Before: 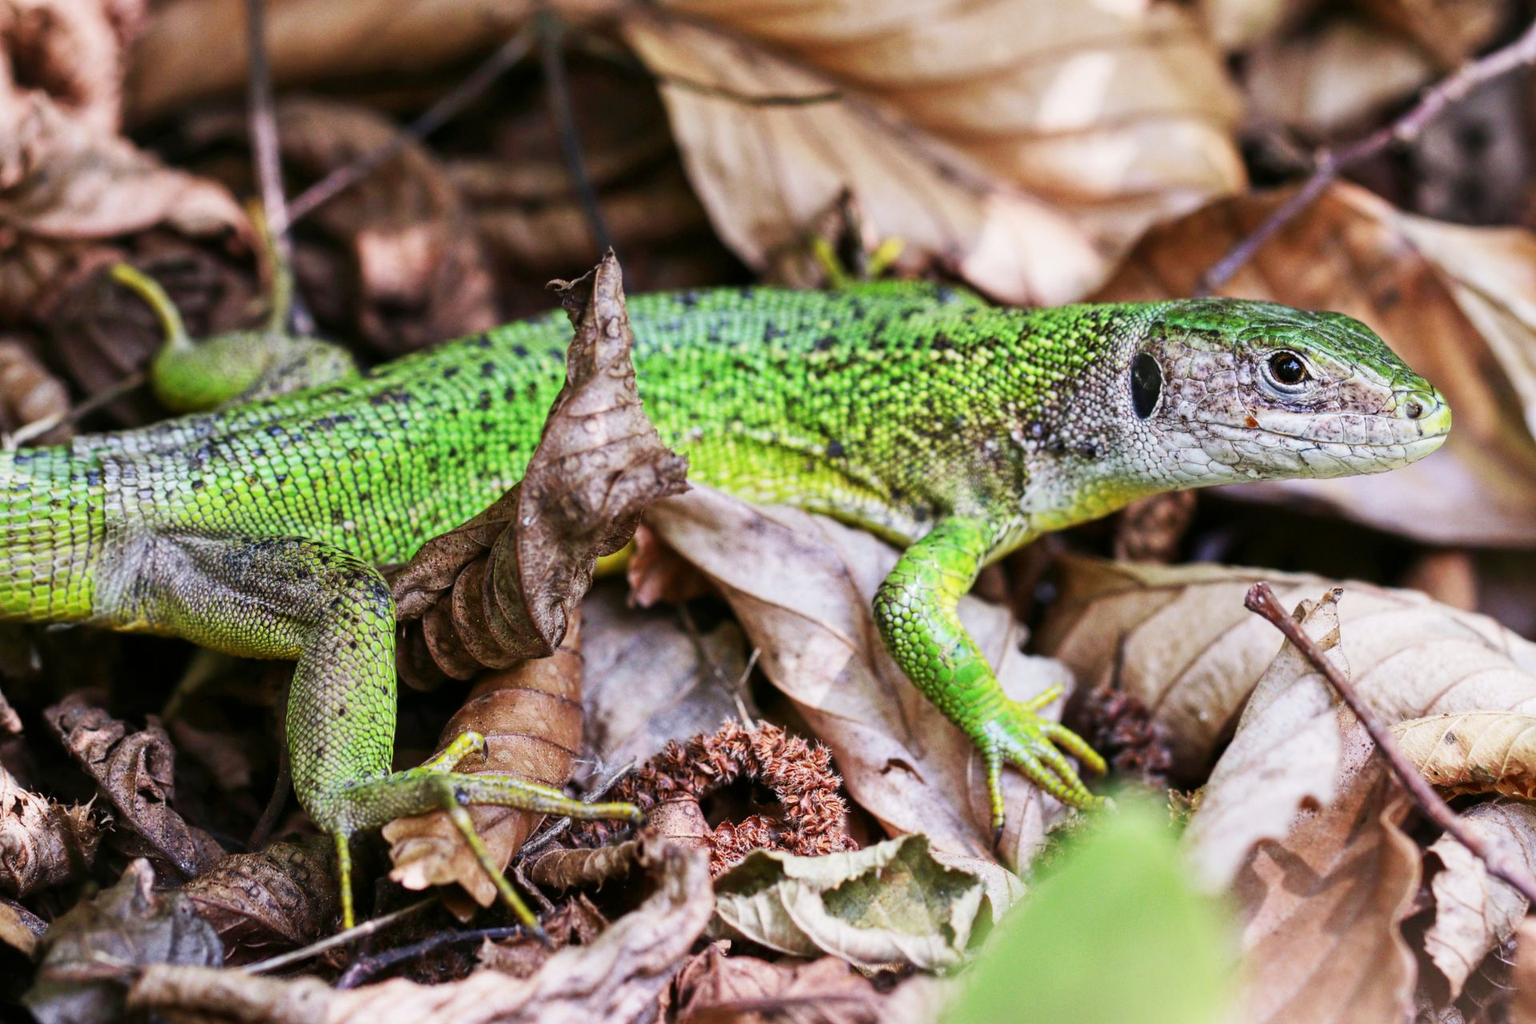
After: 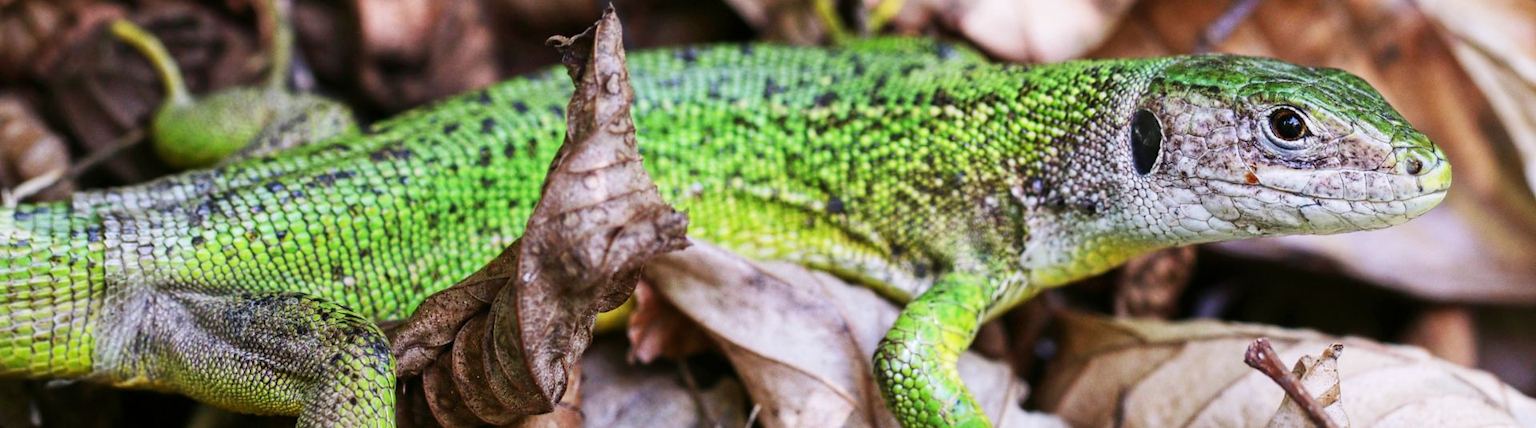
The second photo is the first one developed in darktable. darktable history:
white balance: red 1.004, blue 1.024
crop and rotate: top 23.84%, bottom 34.294%
